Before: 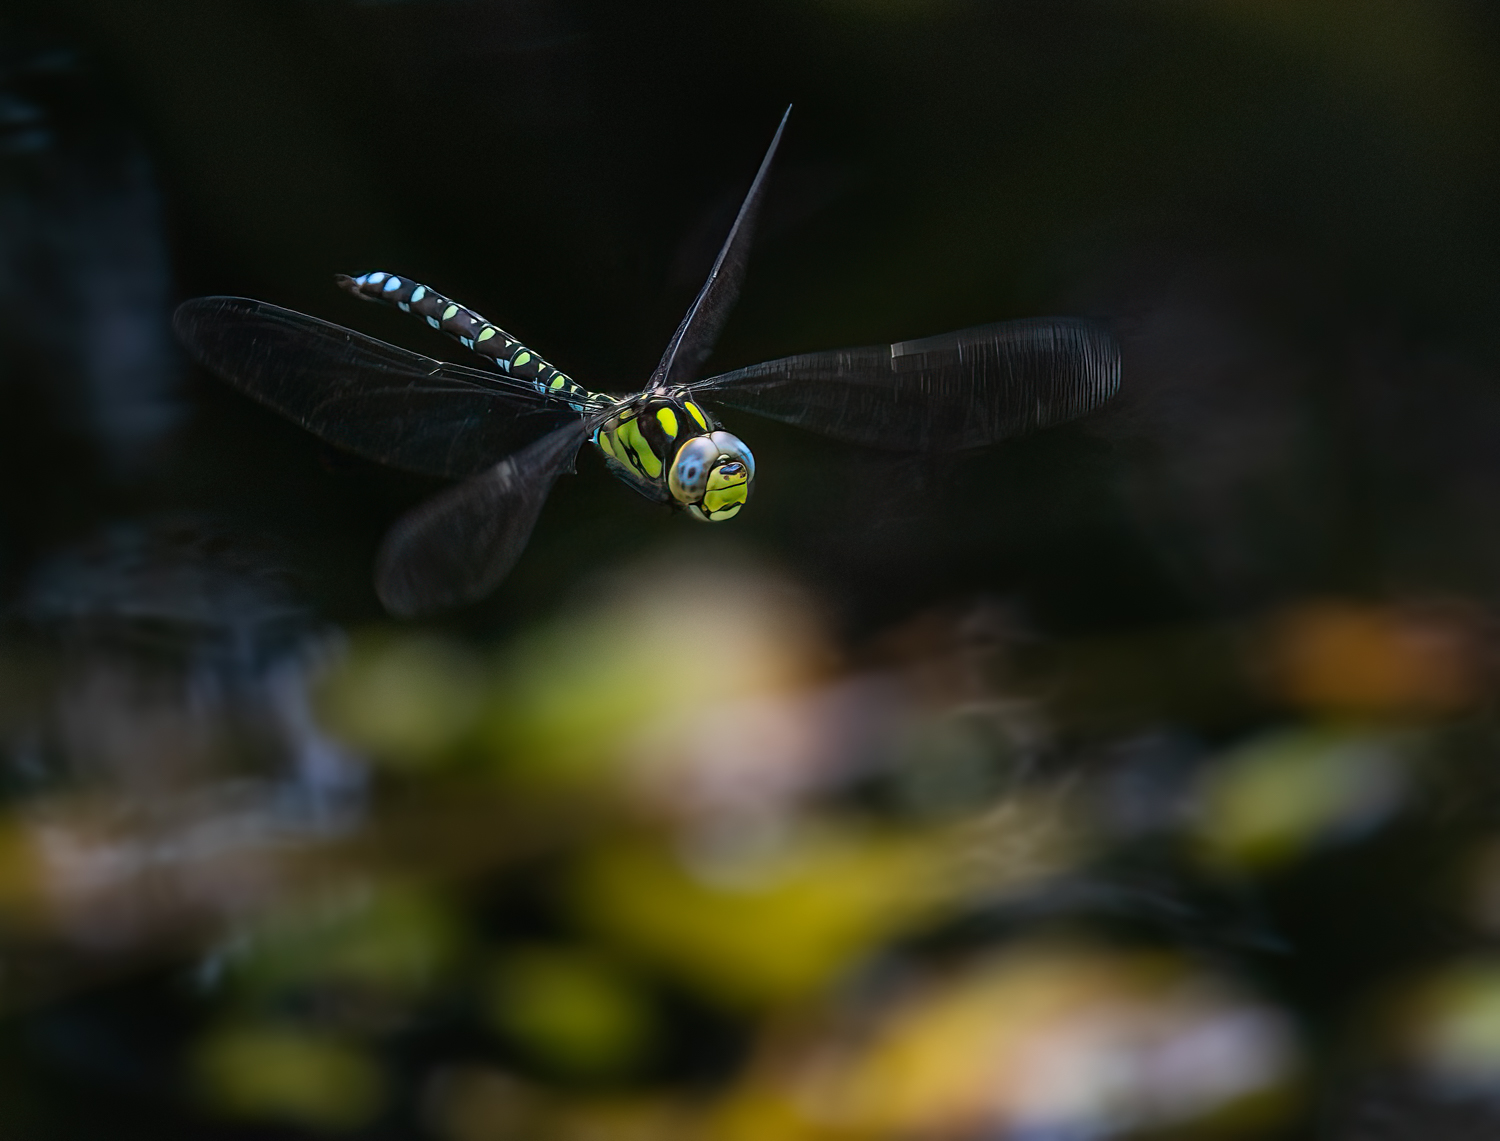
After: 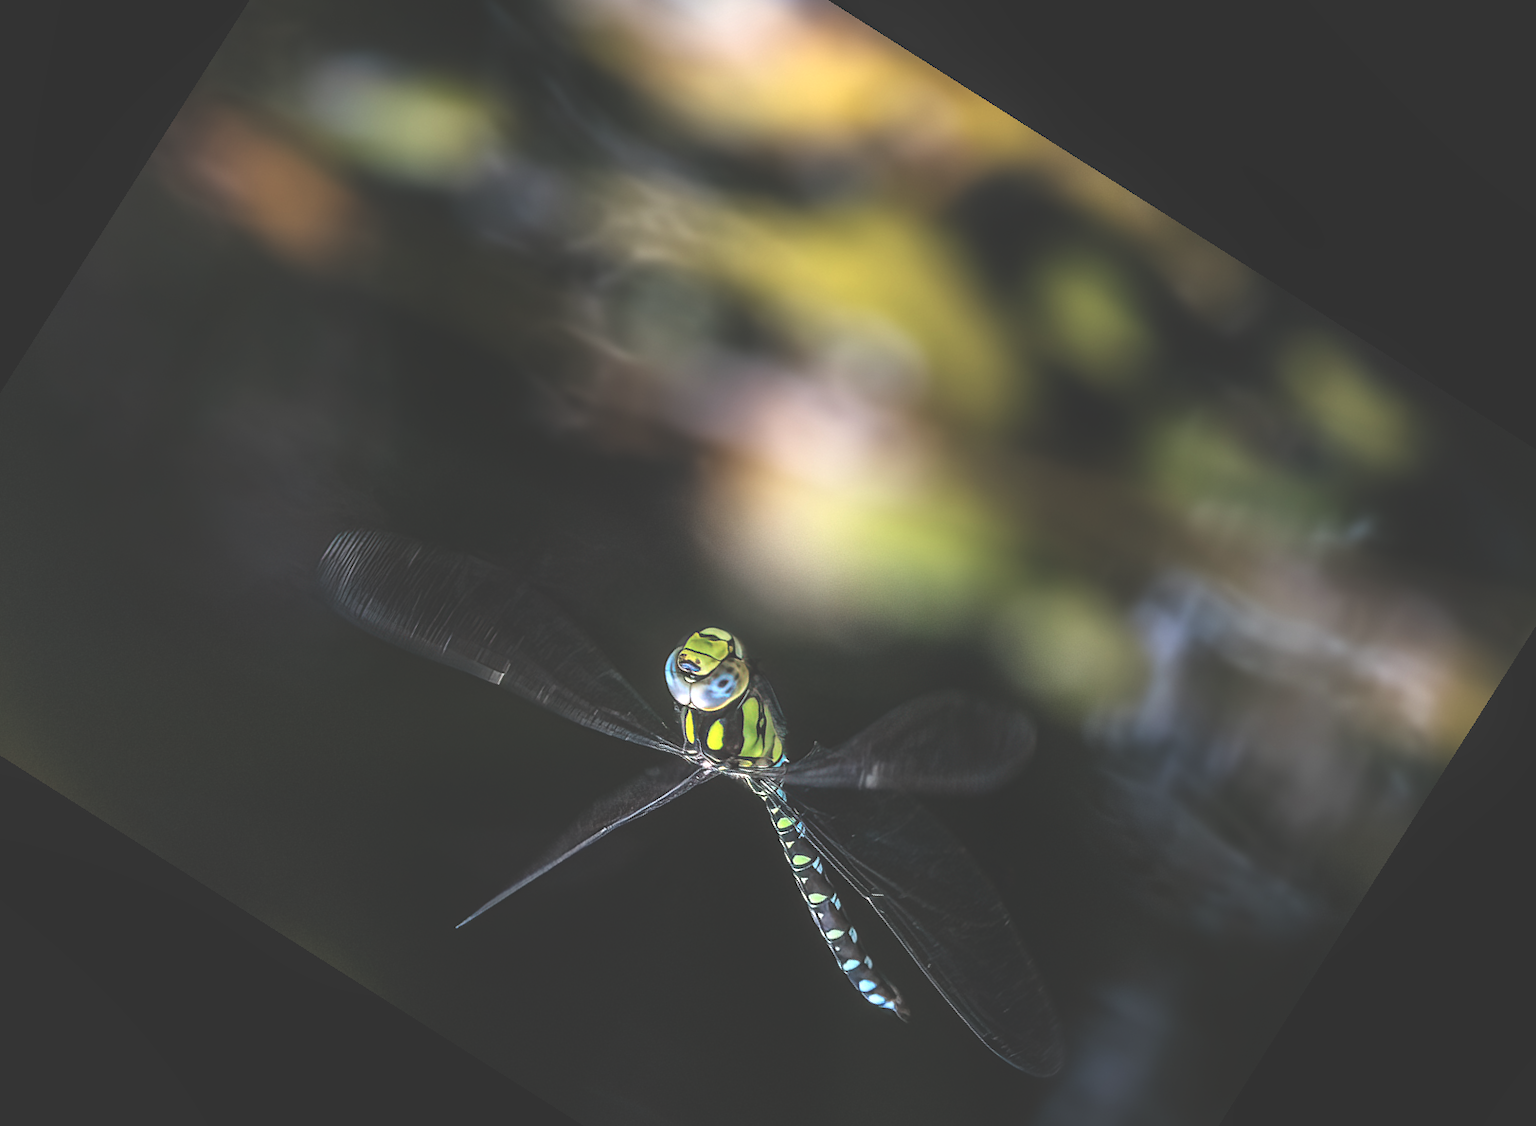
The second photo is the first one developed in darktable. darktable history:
tone equalizer: -8 EV -0.411 EV, -7 EV -0.422 EV, -6 EV -0.316 EV, -5 EV -0.257 EV, -3 EV 0.231 EV, -2 EV 0.311 EV, -1 EV 0.389 EV, +0 EV 0.417 EV, mask exposure compensation -0.507 EV
crop and rotate: angle 147.59°, left 9.175%, top 15.597%, right 4.408%, bottom 17.042%
local contrast: highlights 24%, detail 150%
exposure: black level correction -0.039, exposure 0.063 EV, compensate highlight preservation false
